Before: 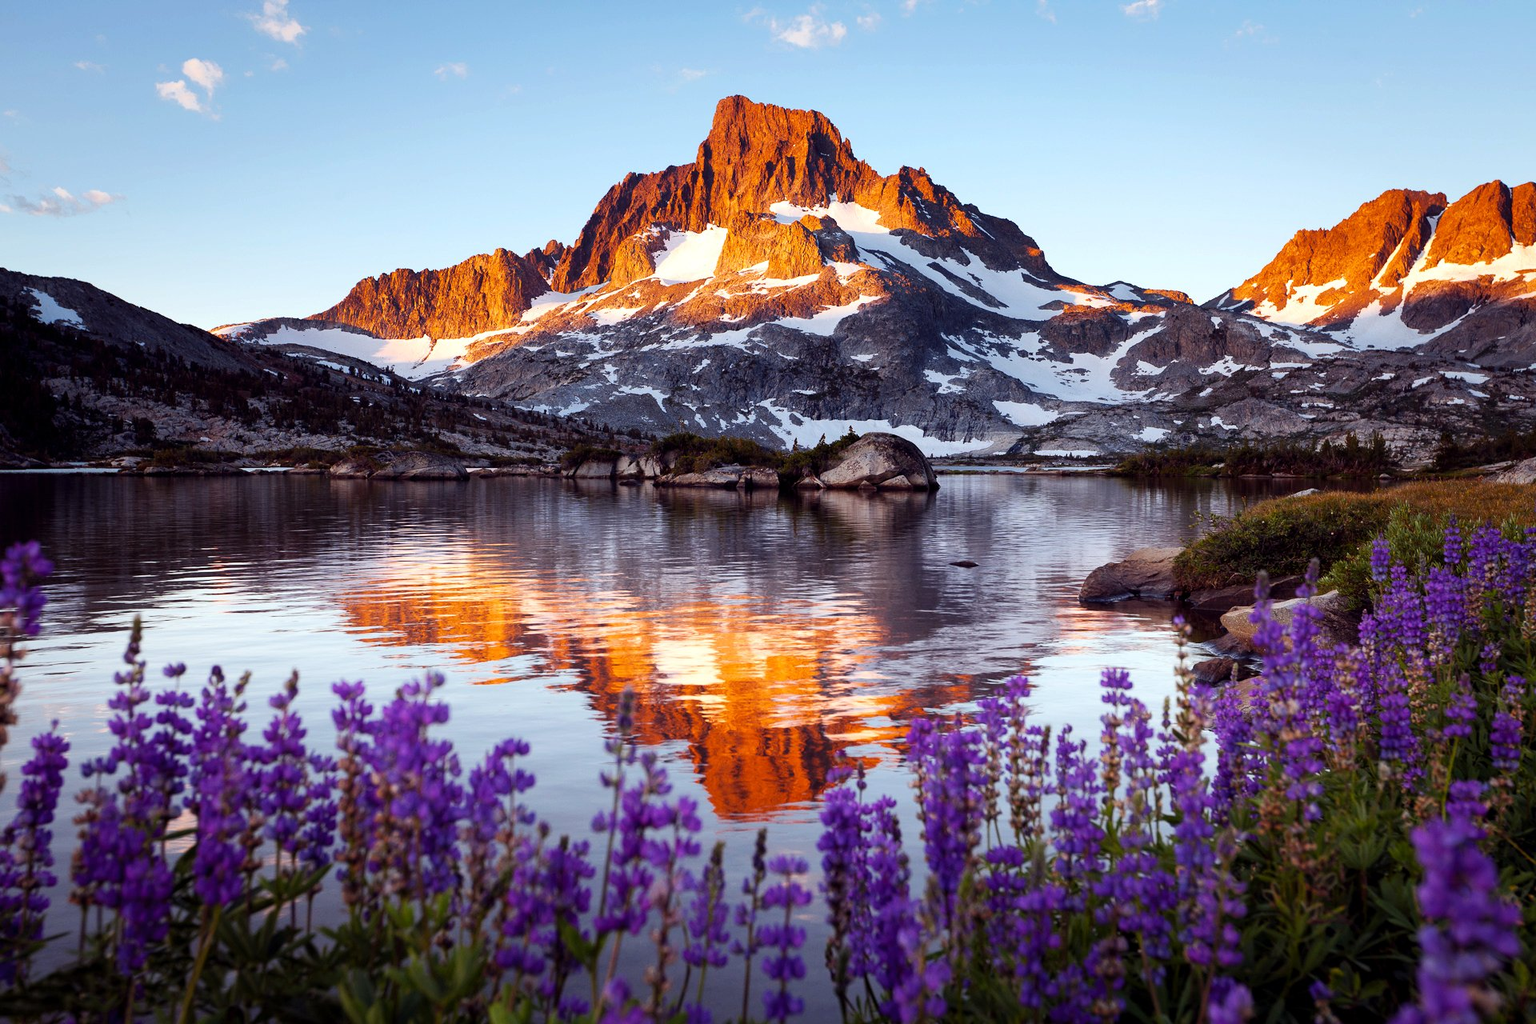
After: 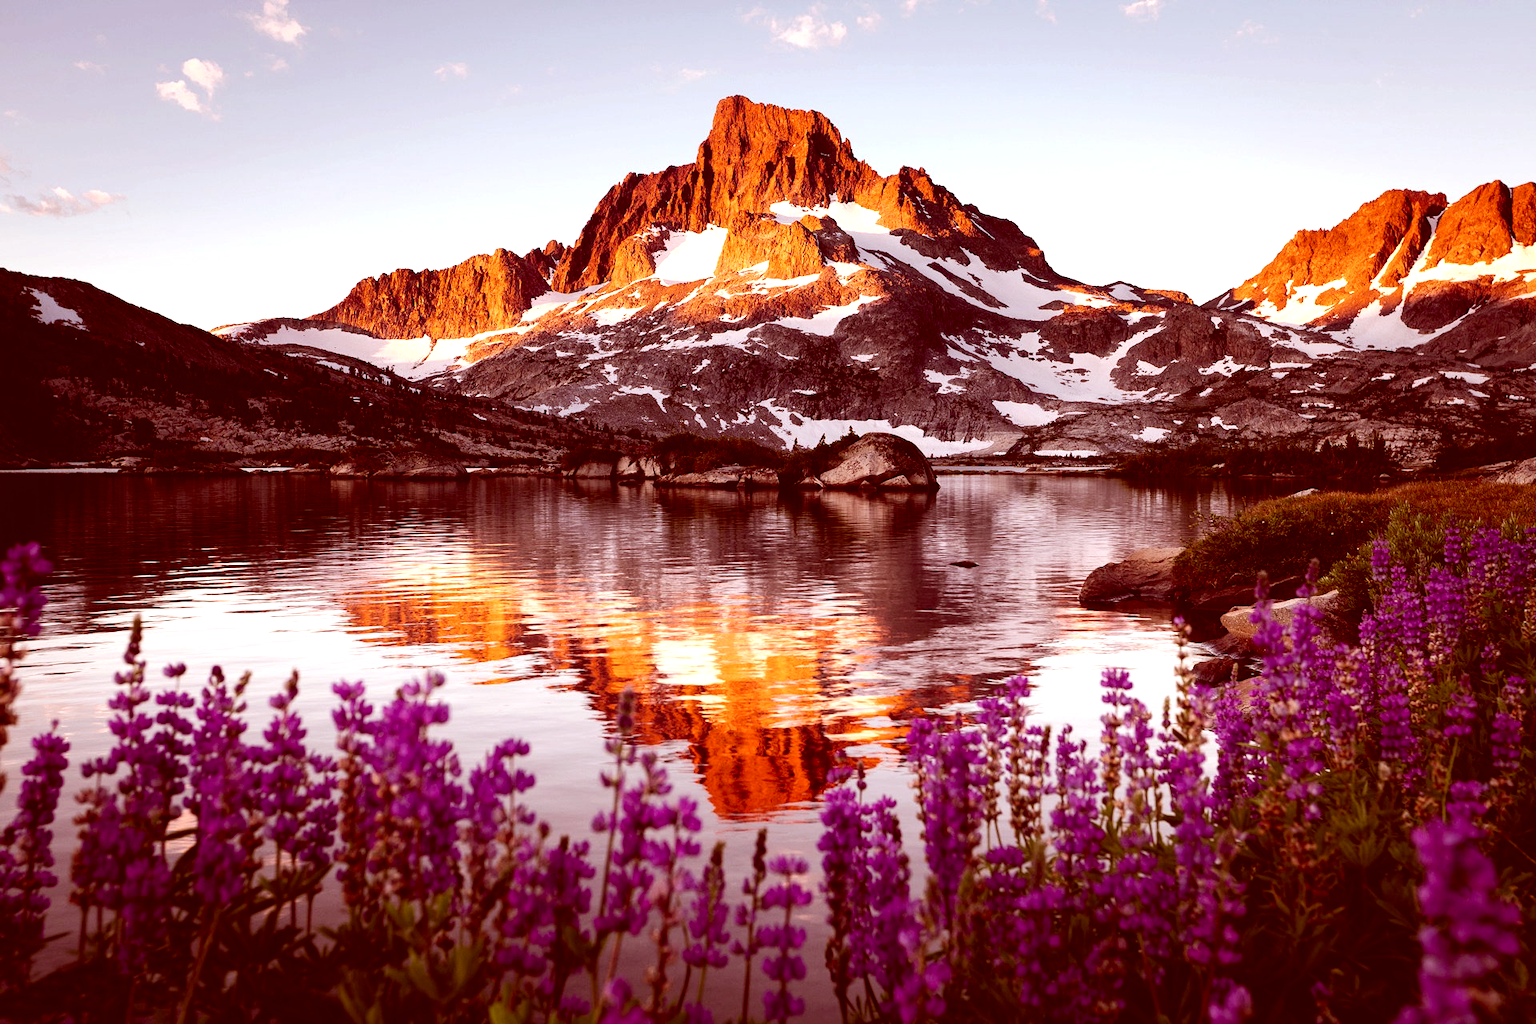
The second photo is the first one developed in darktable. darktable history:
color correction: highlights a* 9.03, highlights b* 8.71, shadows a* 40, shadows b* 40, saturation 0.8
tone equalizer: -8 EV -0.417 EV, -7 EV -0.389 EV, -6 EV -0.333 EV, -5 EV -0.222 EV, -3 EV 0.222 EV, -2 EV 0.333 EV, -1 EV 0.389 EV, +0 EV 0.417 EV, edges refinement/feathering 500, mask exposure compensation -1.57 EV, preserve details no
